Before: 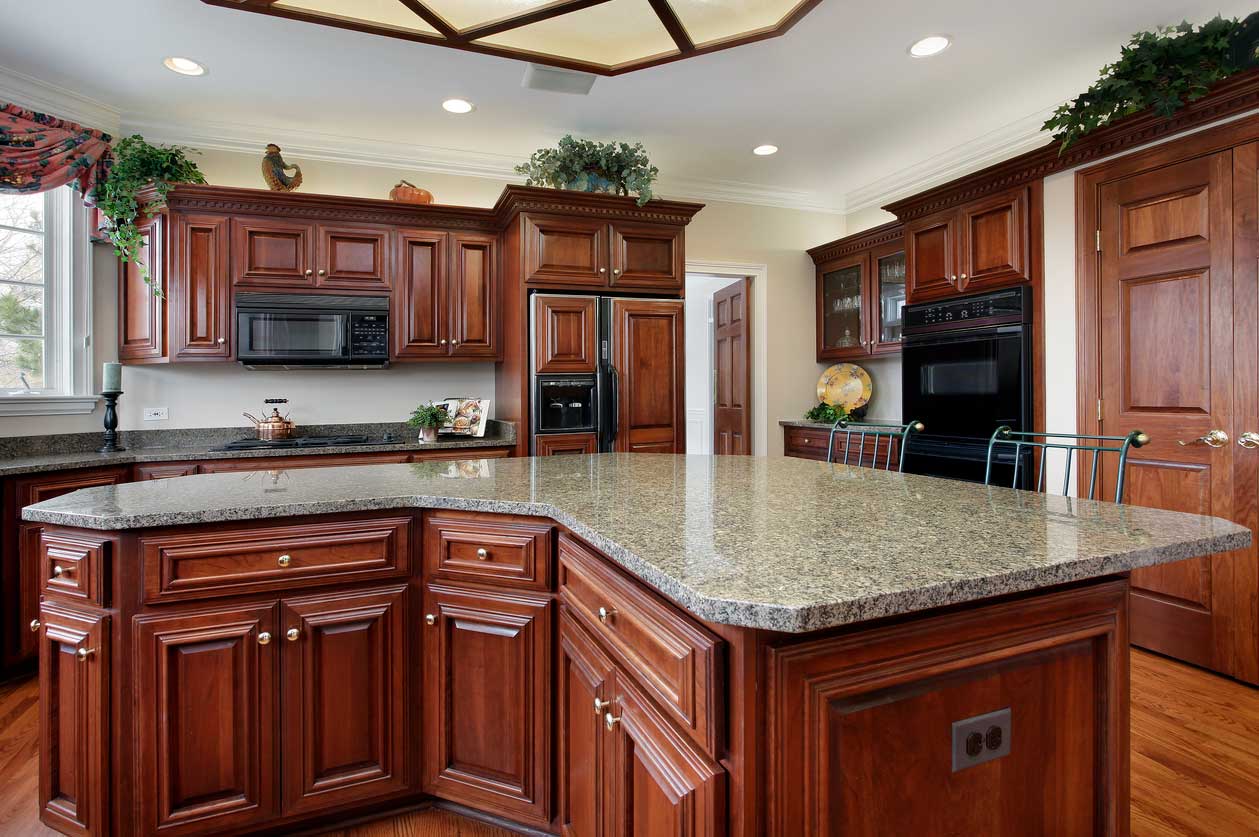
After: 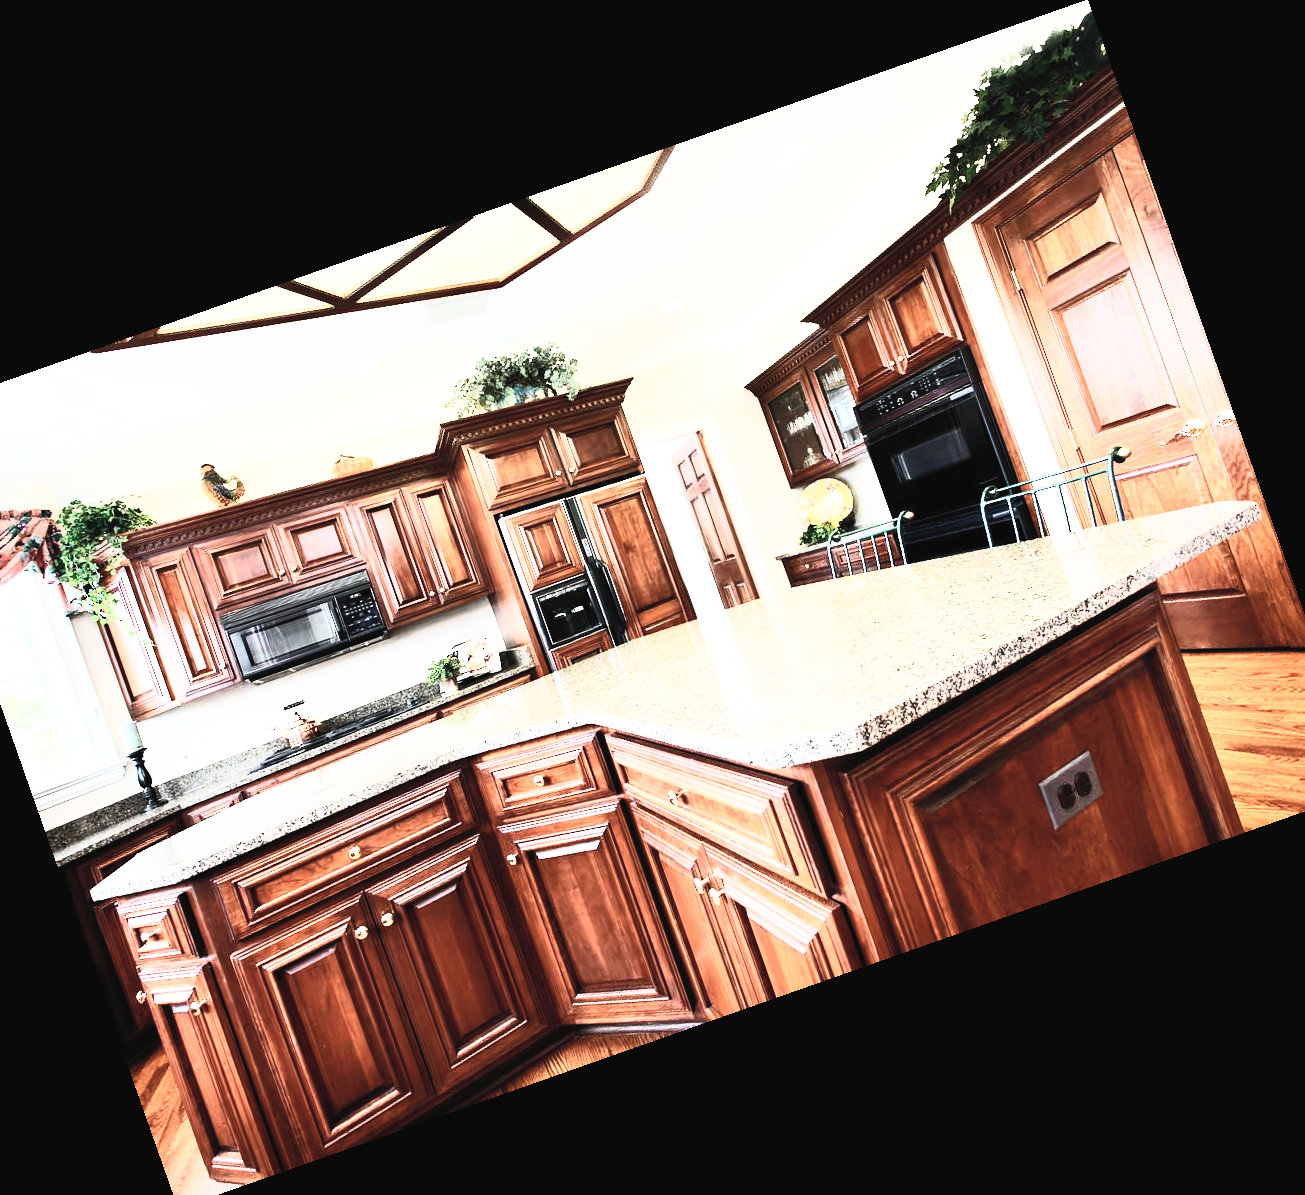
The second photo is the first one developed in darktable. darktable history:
base curve: curves: ch0 [(0, 0) (0.007, 0.004) (0.027, 0.03) (0.046, 0.07) (0.207, 0.54) (0.442, 0.872) (0.673, 0.972) (1, 1)], preserve colors none
crop and rotate: angle 19.43°, left 6.812%, right 4.125%, bottom 1.087%
tone equalizer: on, module defaults
contrast brightness saturation: contrast 0.57, brightness 0.57, saturation -0.34
